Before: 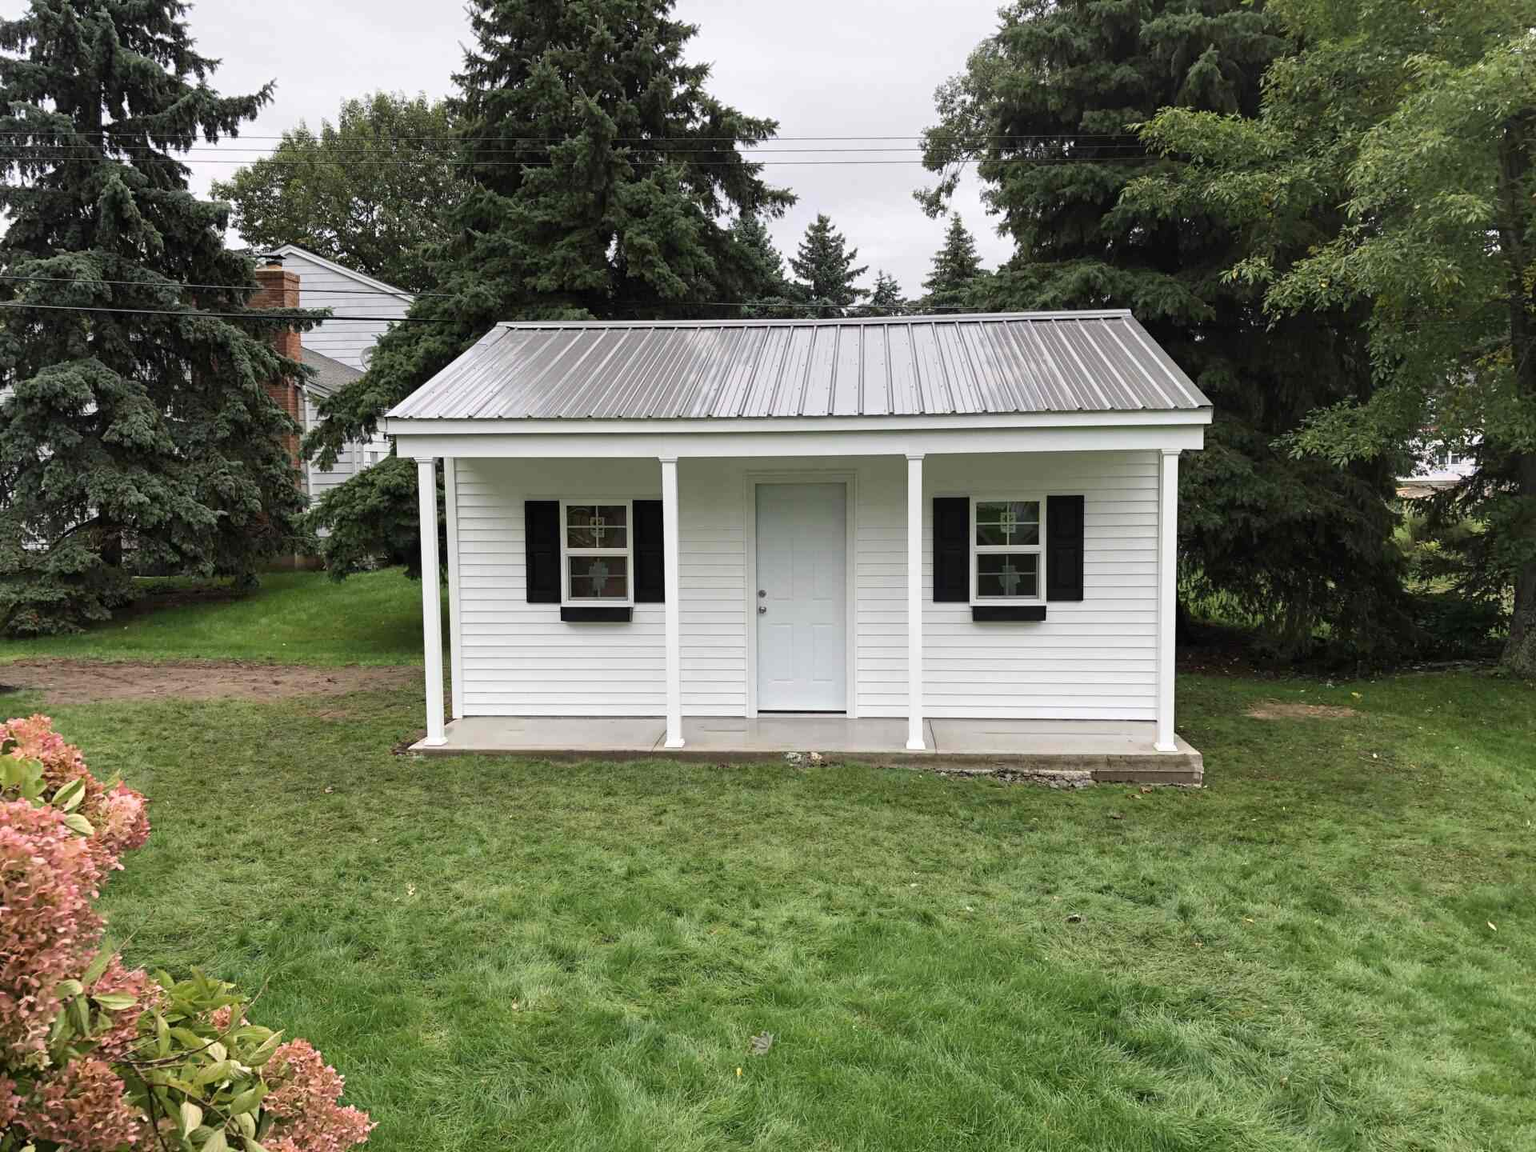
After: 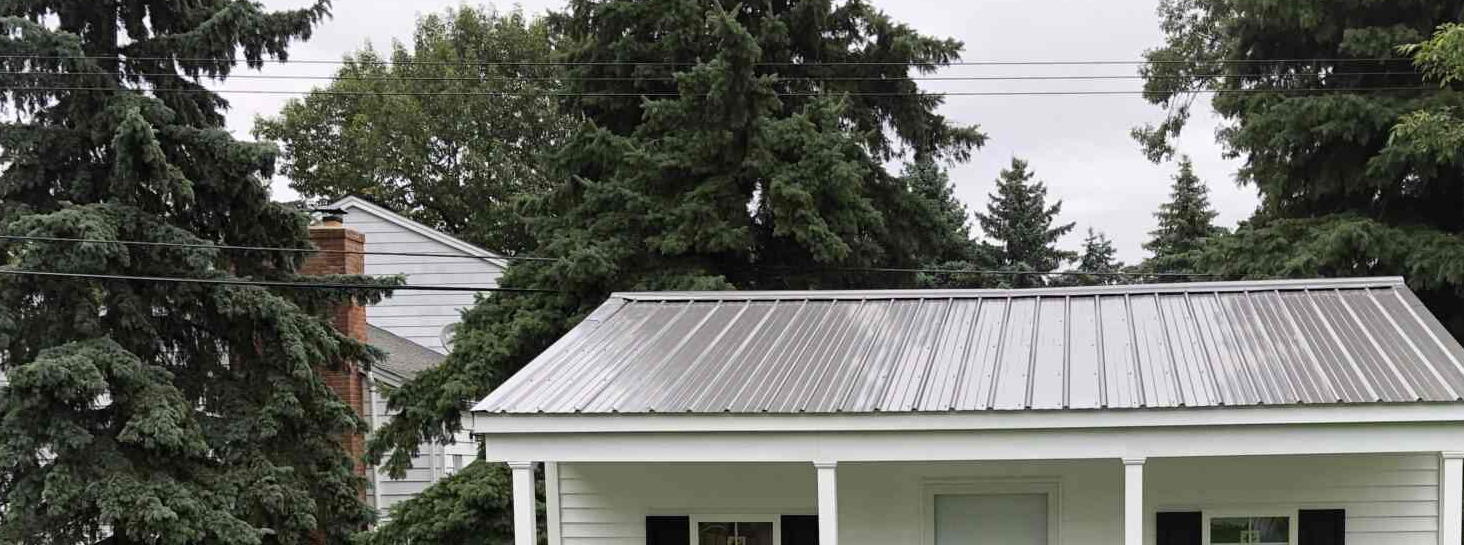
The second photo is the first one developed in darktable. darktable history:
crop: left 0.557%, top 7.651%, right 23.188%, bottom 54.489%
